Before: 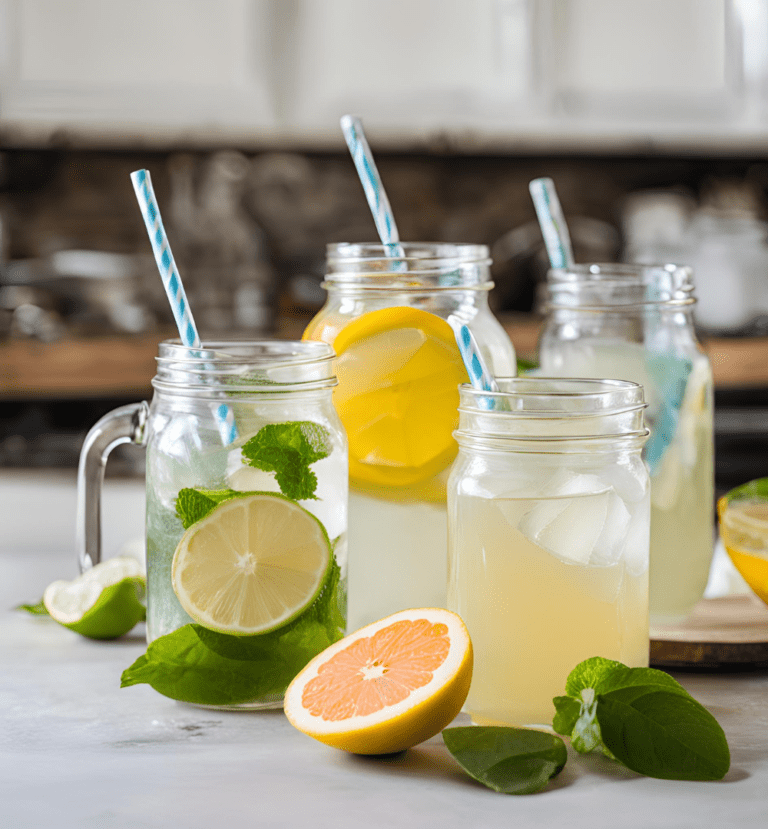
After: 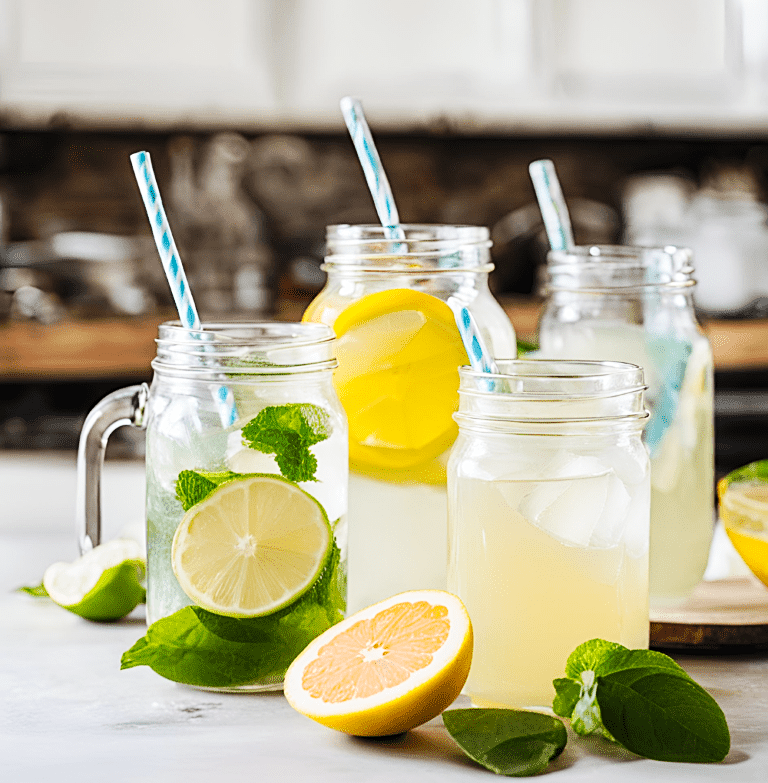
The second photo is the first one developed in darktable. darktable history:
crop and rotate: top 2.248%, bottom 3.221%
sharpen: on, module defaults
base curve: curves: ch0 [(0, 0) (0.032, 0.025) (0.121, 0.166) (0.206, 0.329) (0.605, 0.79) (1, 1)], preserve colors none
